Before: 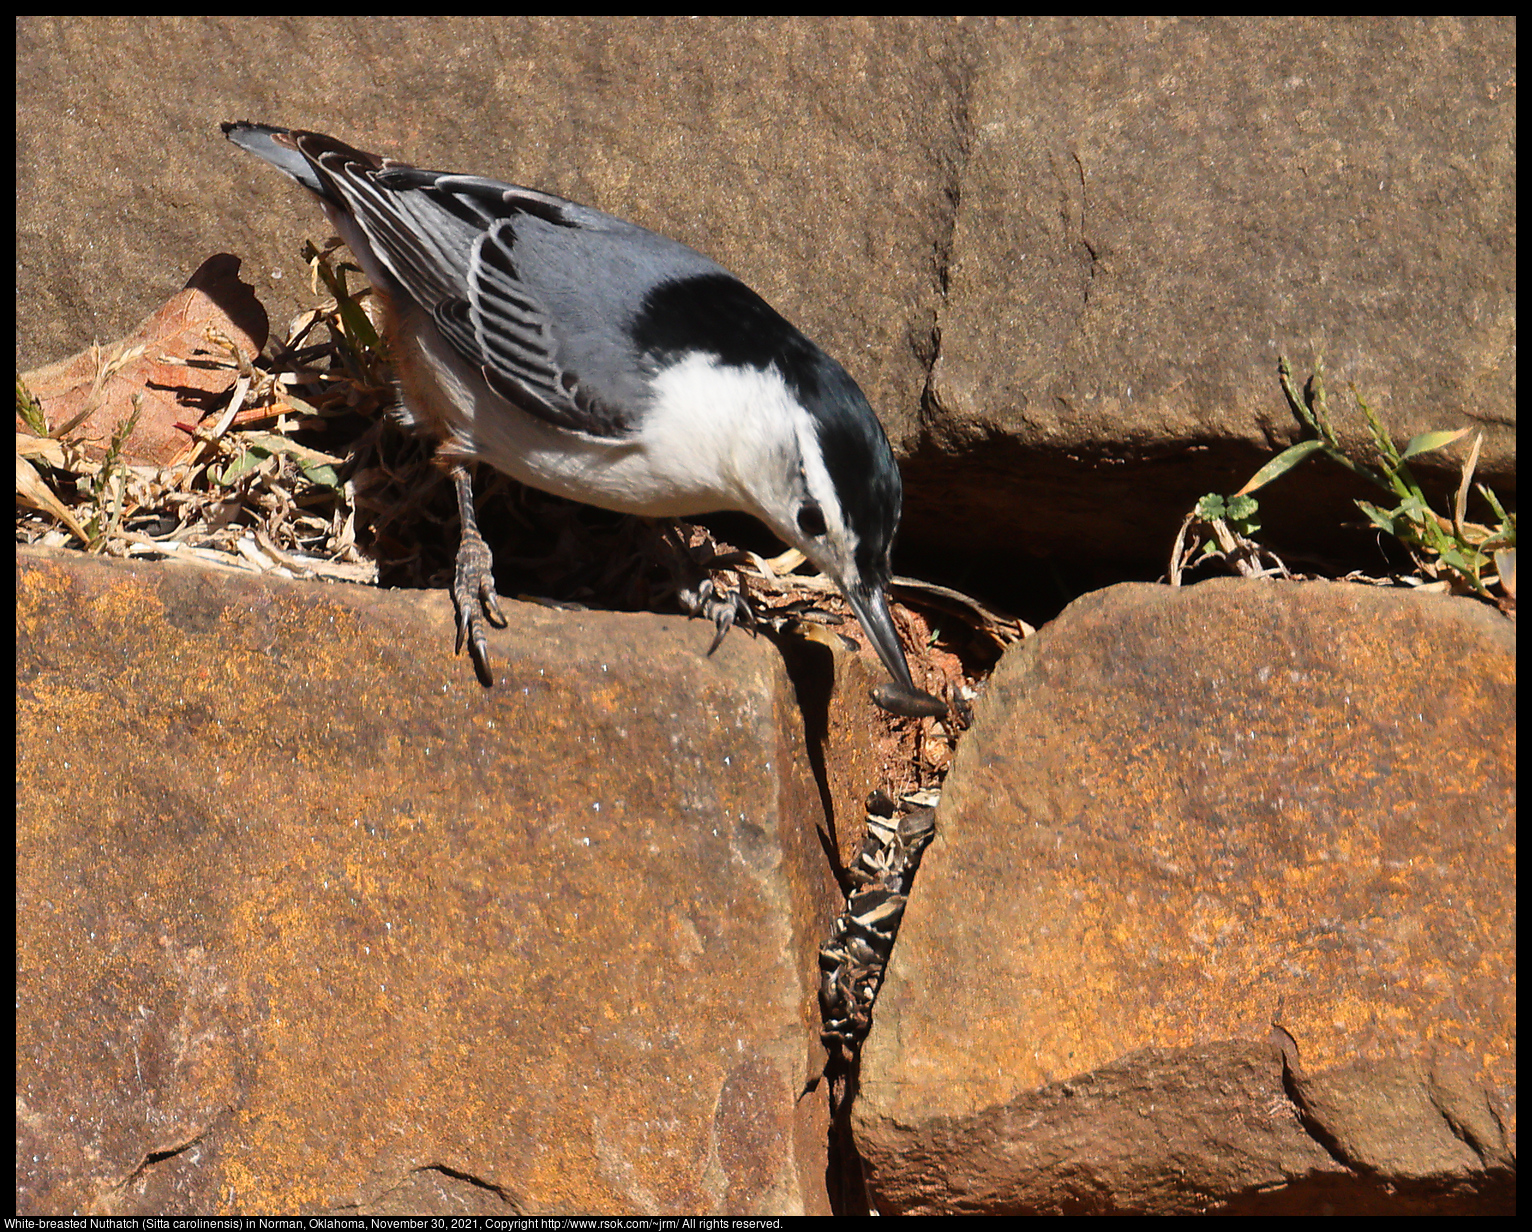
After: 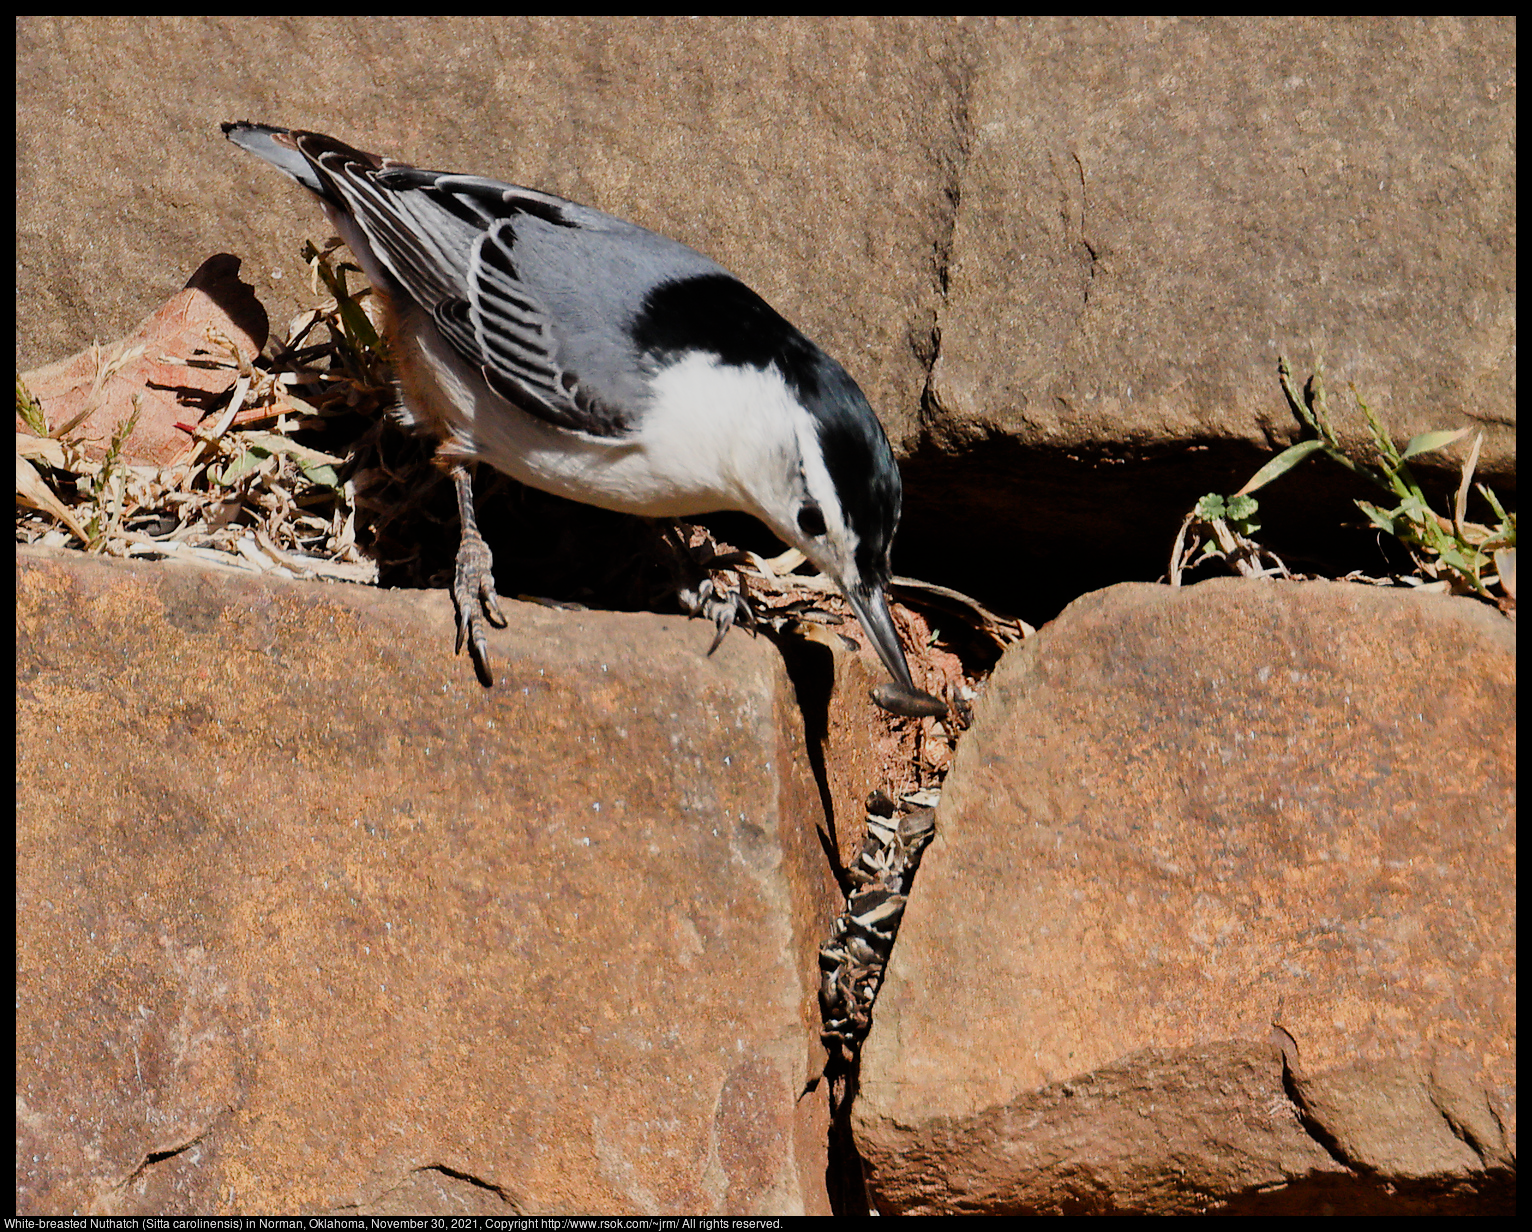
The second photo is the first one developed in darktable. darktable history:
color balance rgb: linear chroma grading › global chroma 1.105%, linear chroma grading › mid-tones -0.562%, perceptual saturation grading › global saturation 0.835%, perceptual saturation grading › highlights -32.082%, perceptual saturation grading › mid-tones 6.008%, perceptual saturation grading › shadows 18.846%, perceptual brilliance grading › global brilliance 10.698%
filmic rgb: black relative exposure -6.98 EV, white relative exposure 5.59 EV, threshold 5.95 EV, hardness 2.86, enable highlight reconstruction true
